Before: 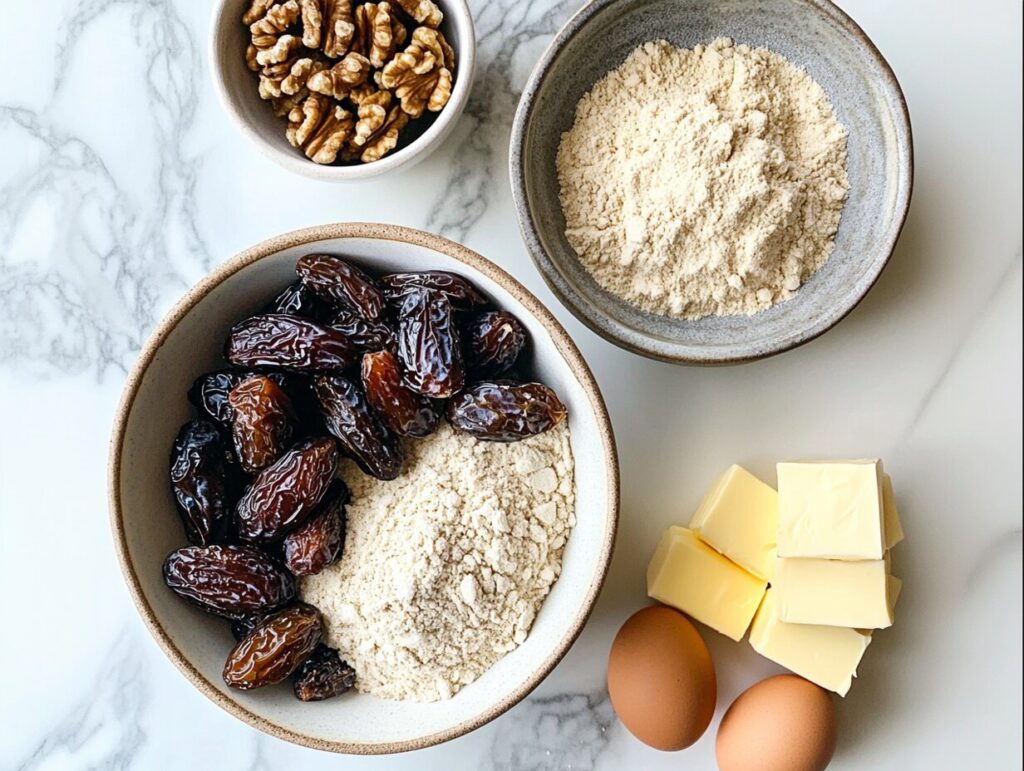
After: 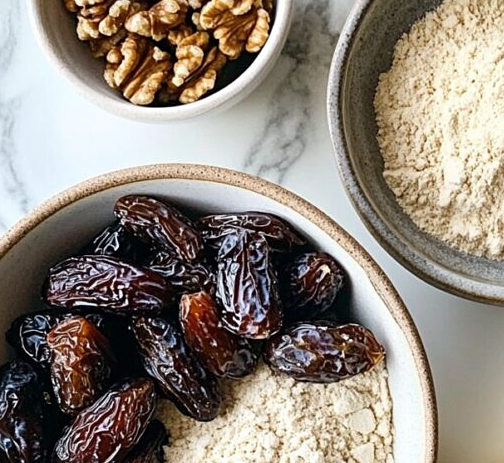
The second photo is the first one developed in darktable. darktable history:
crop: left 17.835%, top 7.675%, right 32.881%, bottom 32.213%
sharpen: amount 0.2
